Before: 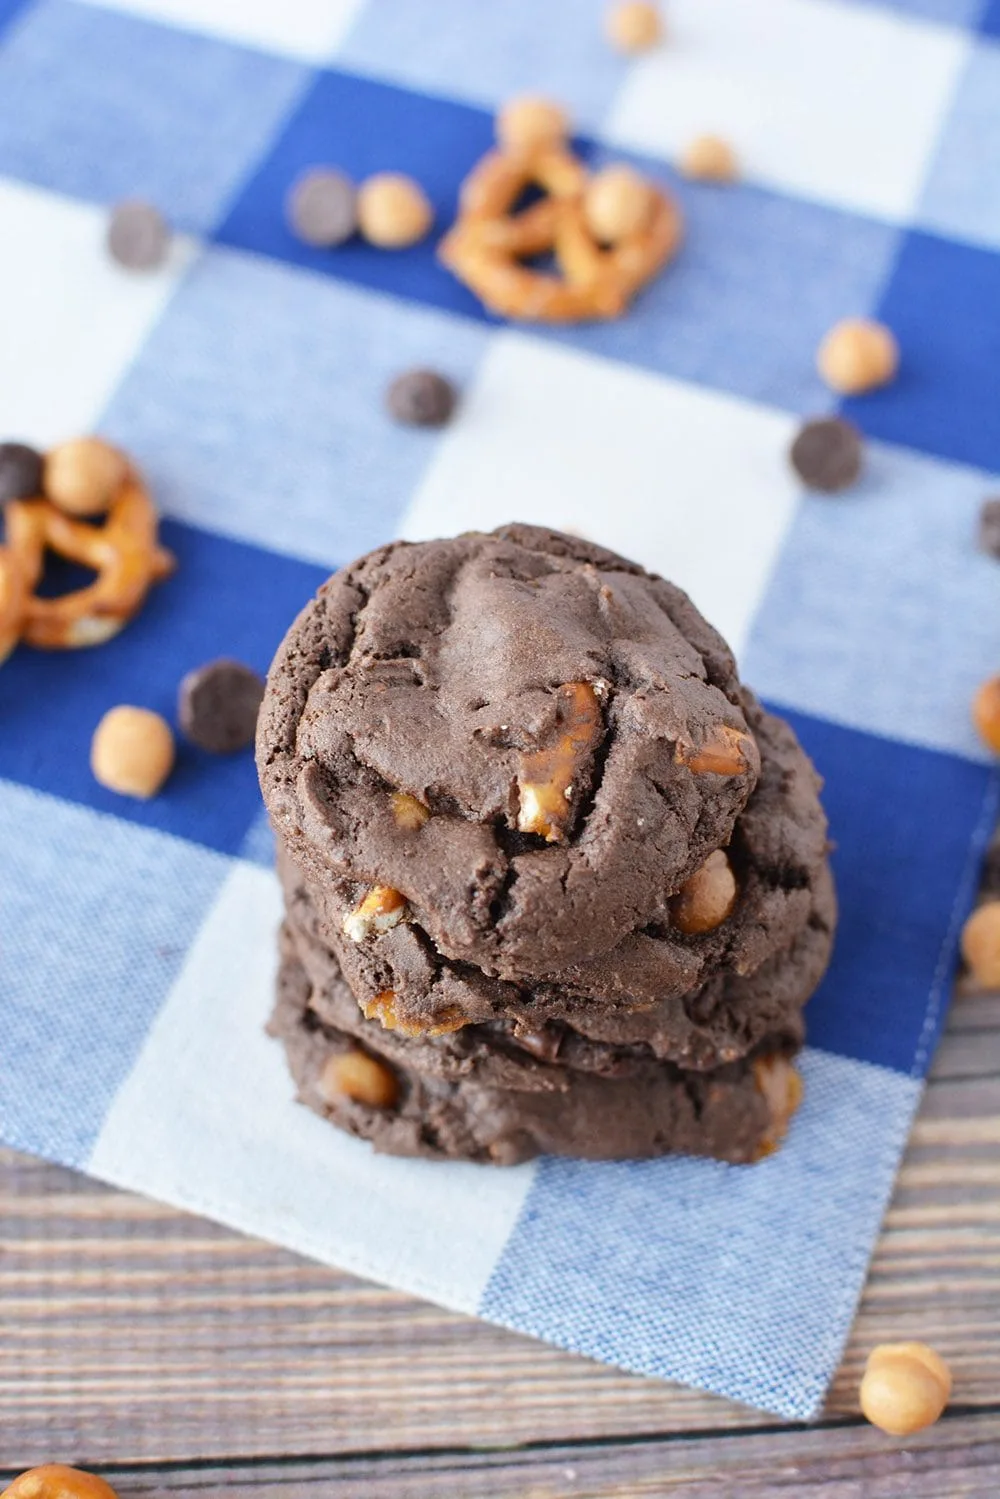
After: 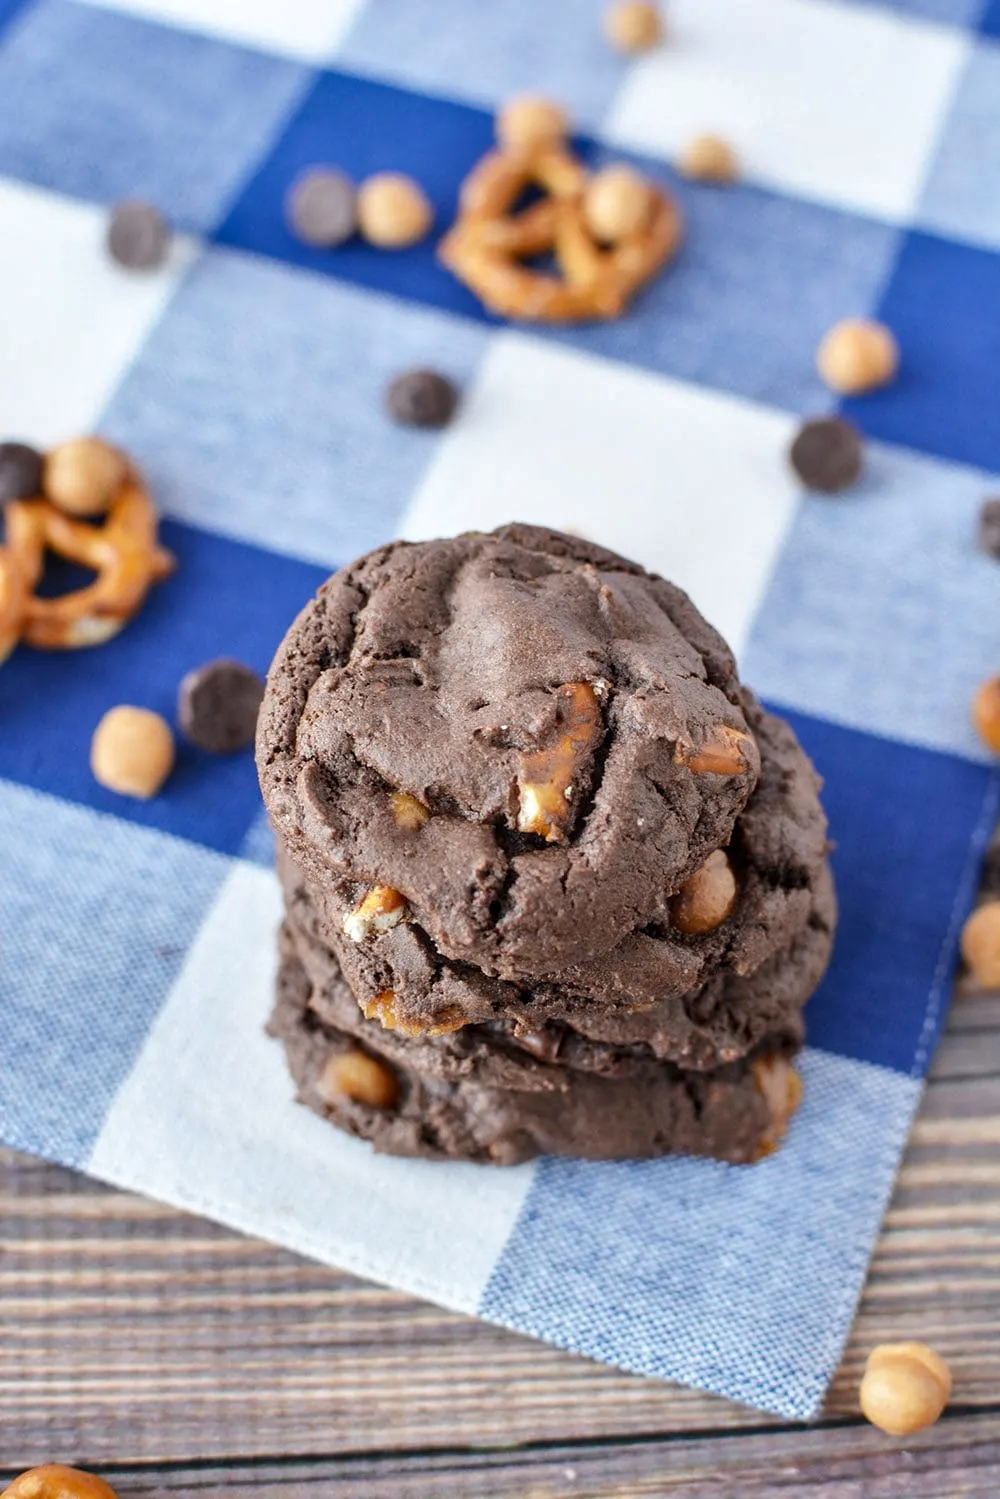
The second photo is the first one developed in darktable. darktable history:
local contrast: on, module defaults
shadows and highlights: shadows 32.51, highlights -47.01, compress 49.97%, soften with gaussian
